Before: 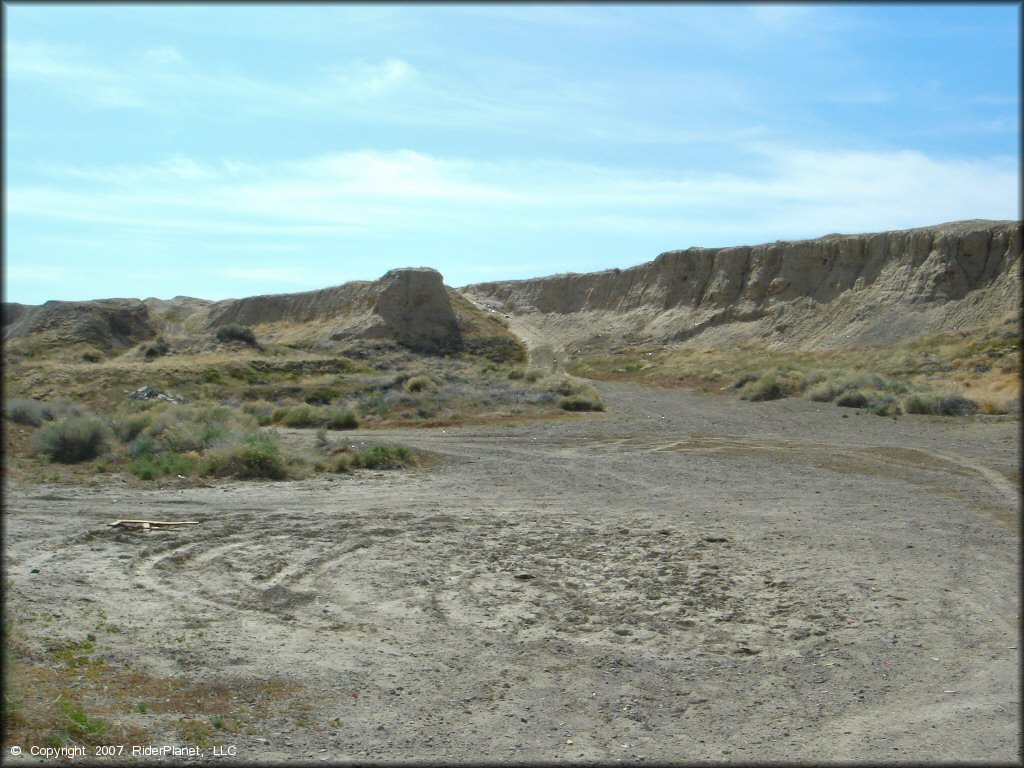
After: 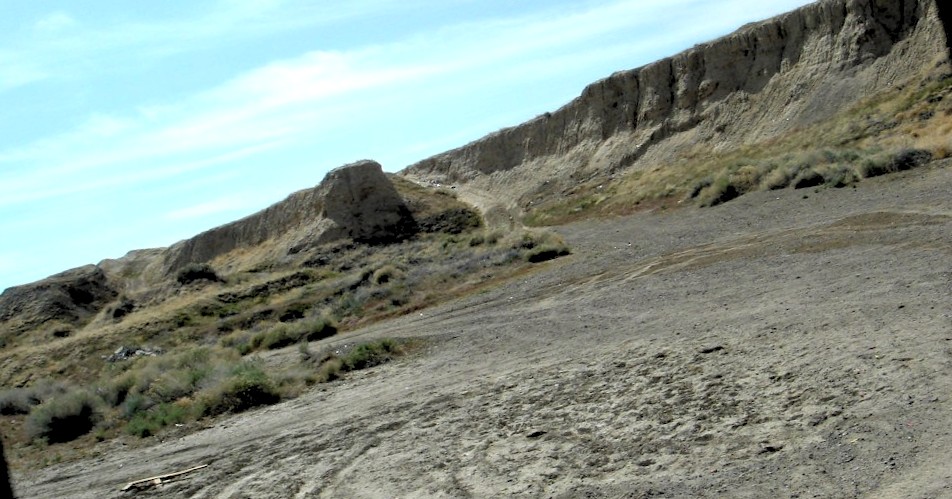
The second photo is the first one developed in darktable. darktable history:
rotate and perspective: rotation -14.8°, crop left 0.1, crop right 0.903, crop top 0.25, crop bottom 0.748
rgb levels: levels [[0.034, 0.472, 0.904], [0, 0.5, 1], [0, 0.5, 1]]
haze removal: strength 0.1, compatibility mode true, adaptive false
